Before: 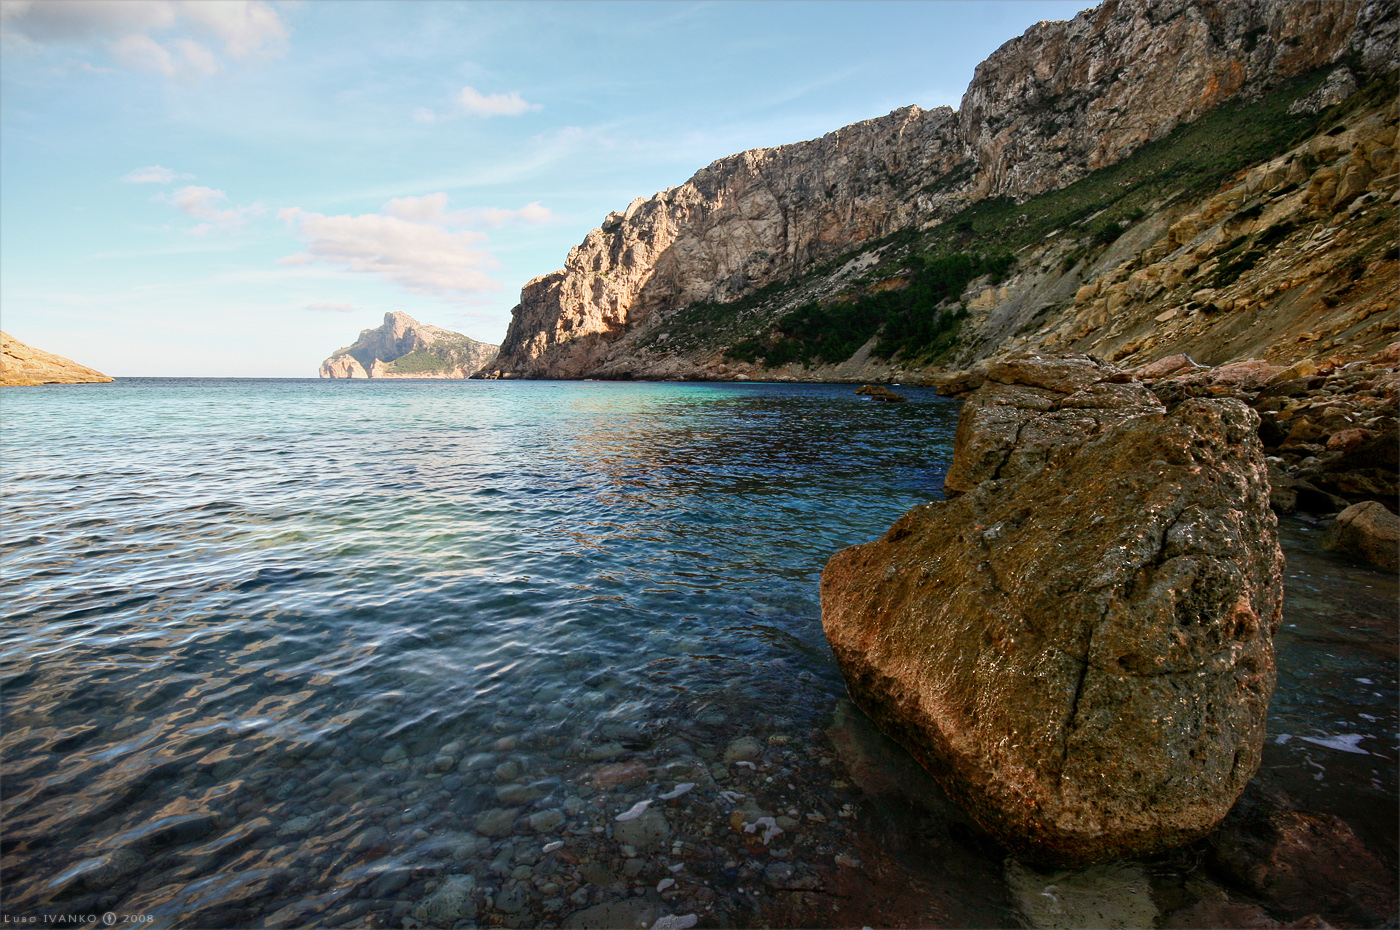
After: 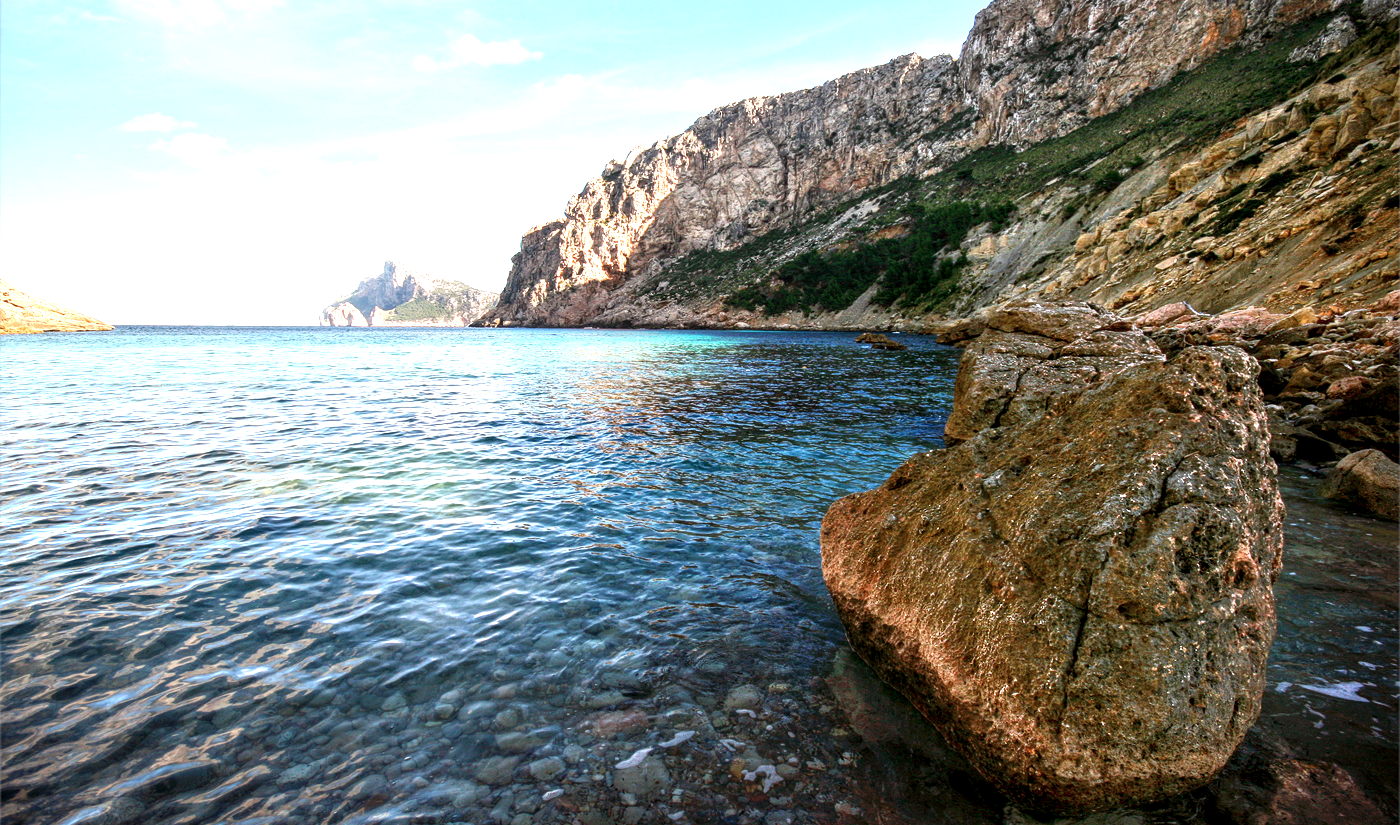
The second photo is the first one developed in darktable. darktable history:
local contrast: detail 130%
color correction: highlights a* -0.772, highlights b* -8.92
crop and rotate: top 5.609%, bottom 5.609%
exposure: black level correction 0, exposure 0.9 EV, compensate highlight preservation false
